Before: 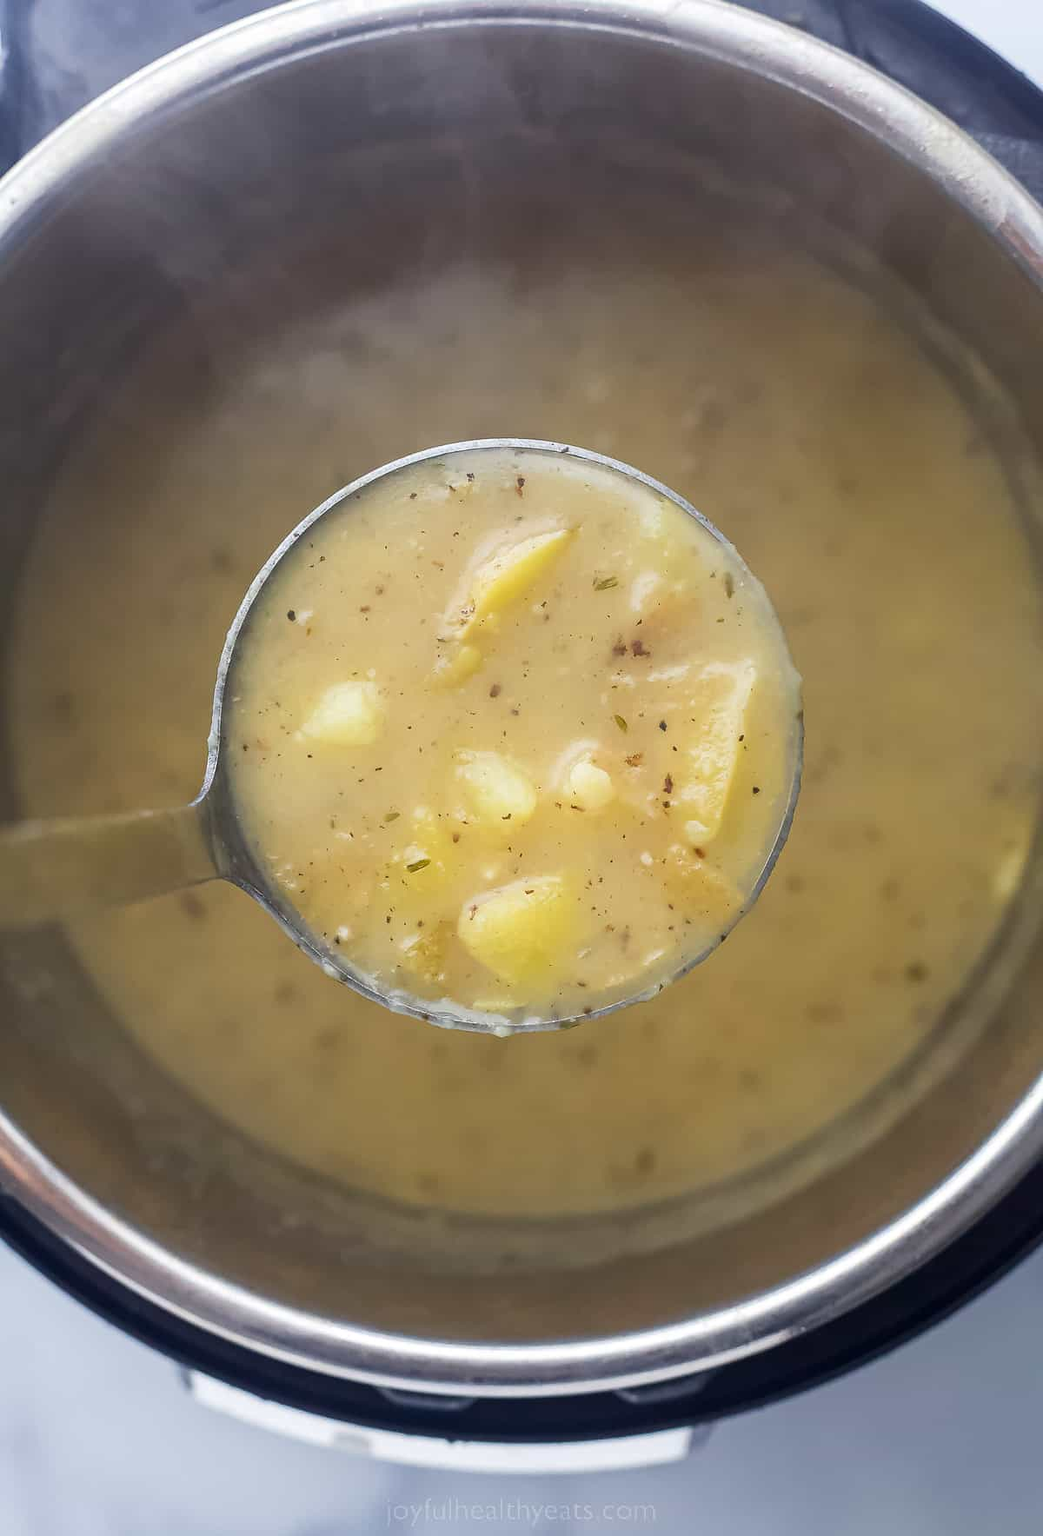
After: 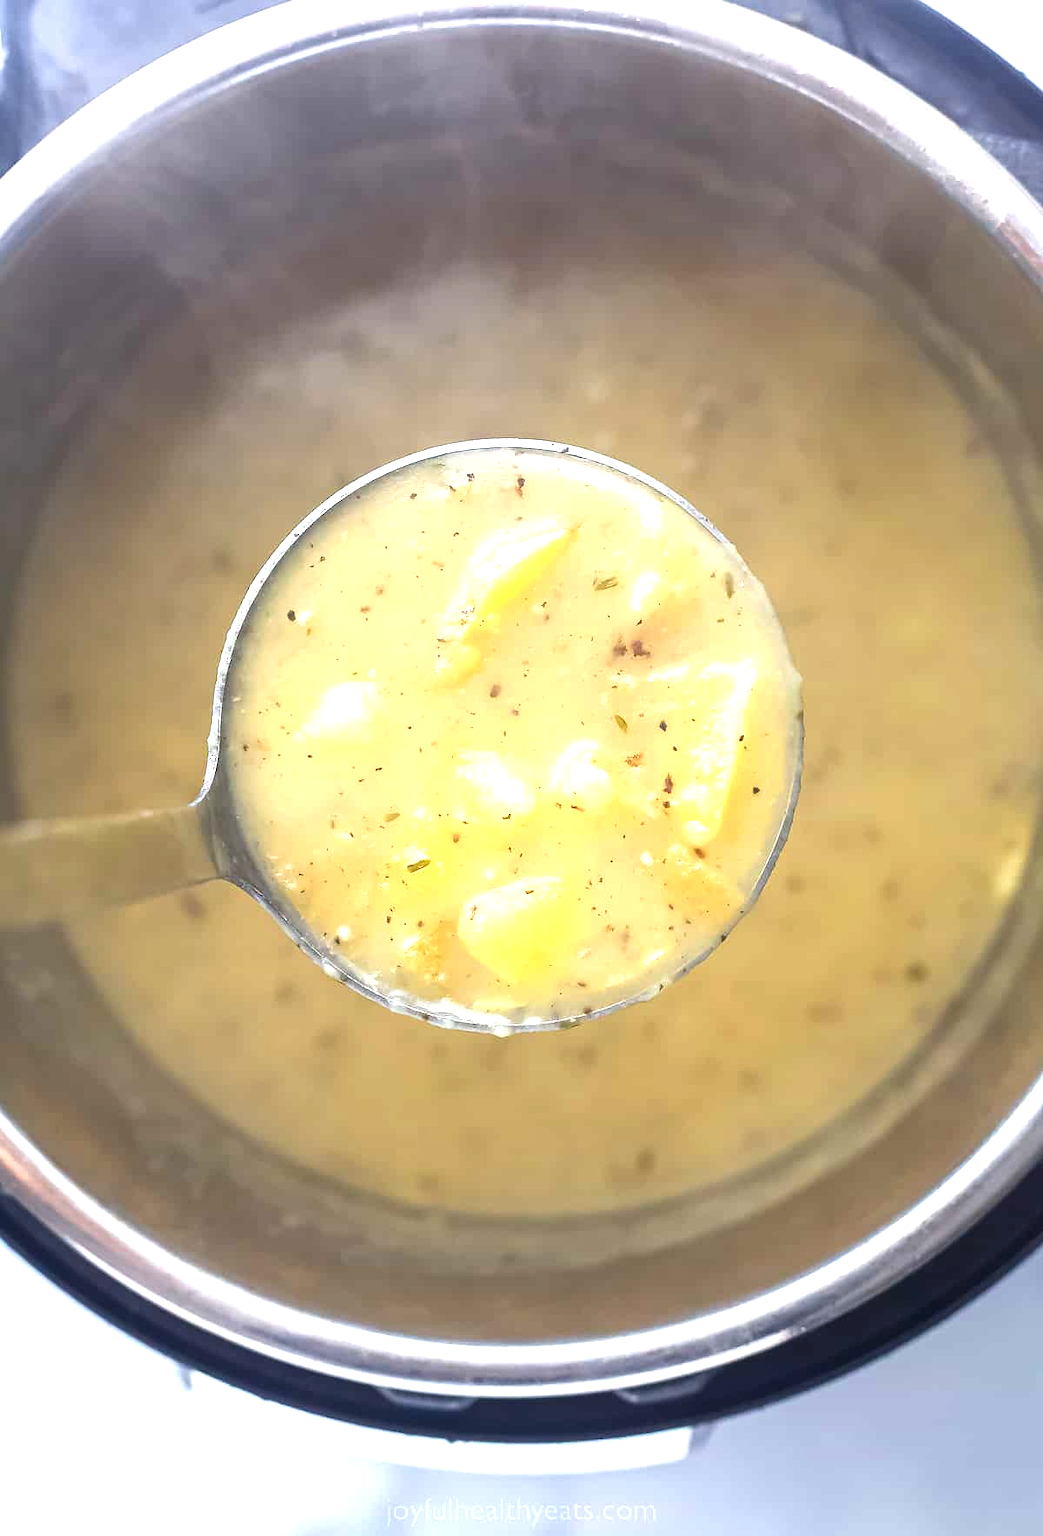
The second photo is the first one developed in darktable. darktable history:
exposure: black level correction -0.002, exposure 1.109 EV, compensate highlight preservation false
